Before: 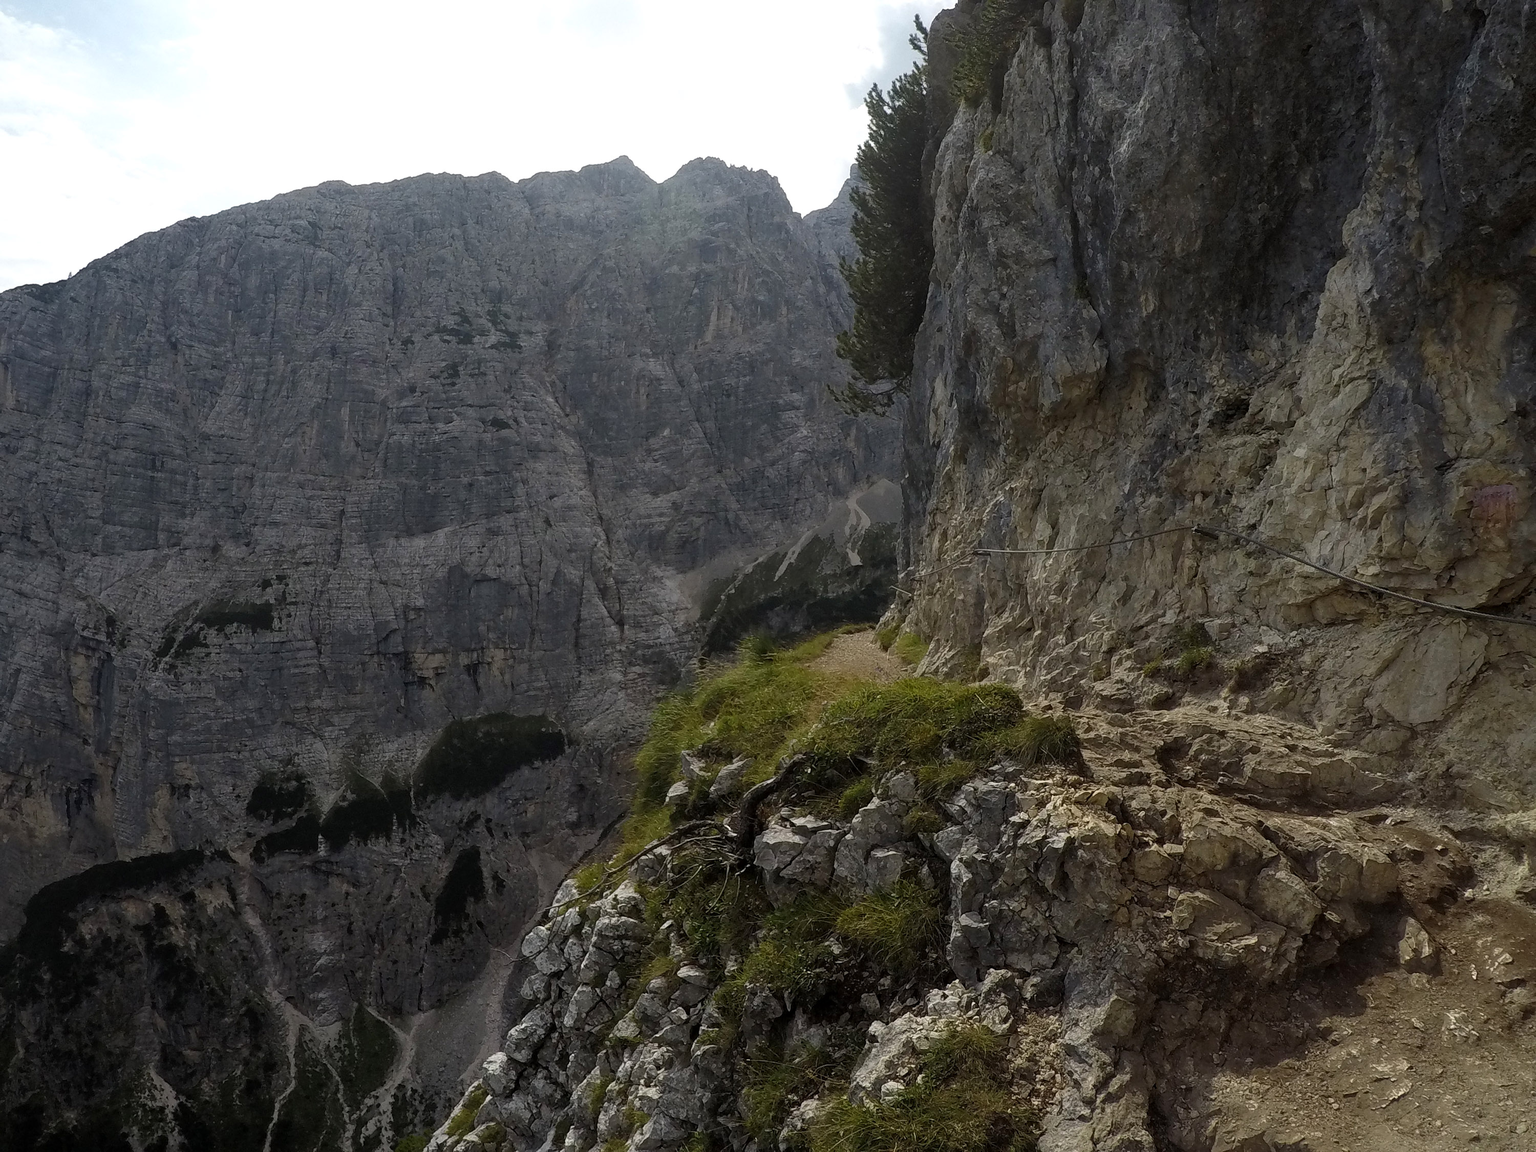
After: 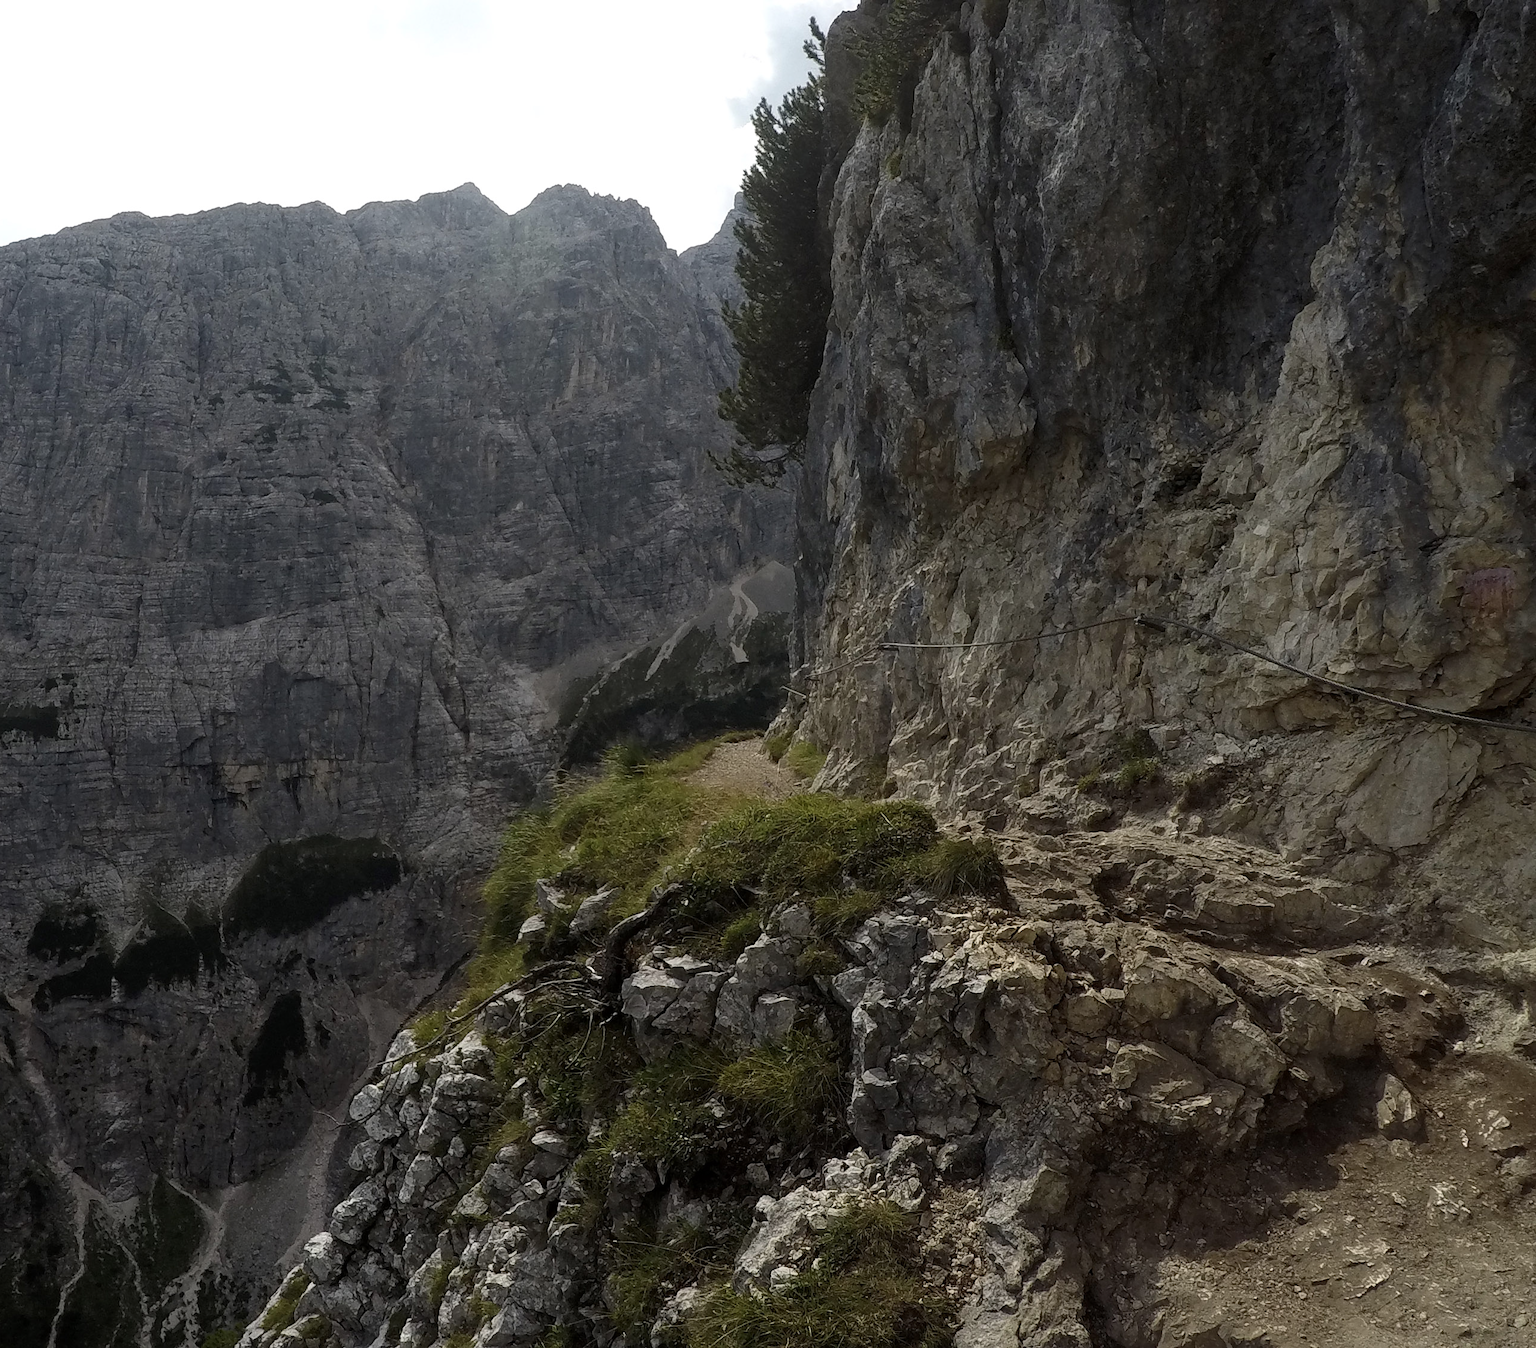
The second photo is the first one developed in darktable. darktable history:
contrast brightness saturation: contrast 0.11, saturation -0.17
crop and rotate: left 14.584%
